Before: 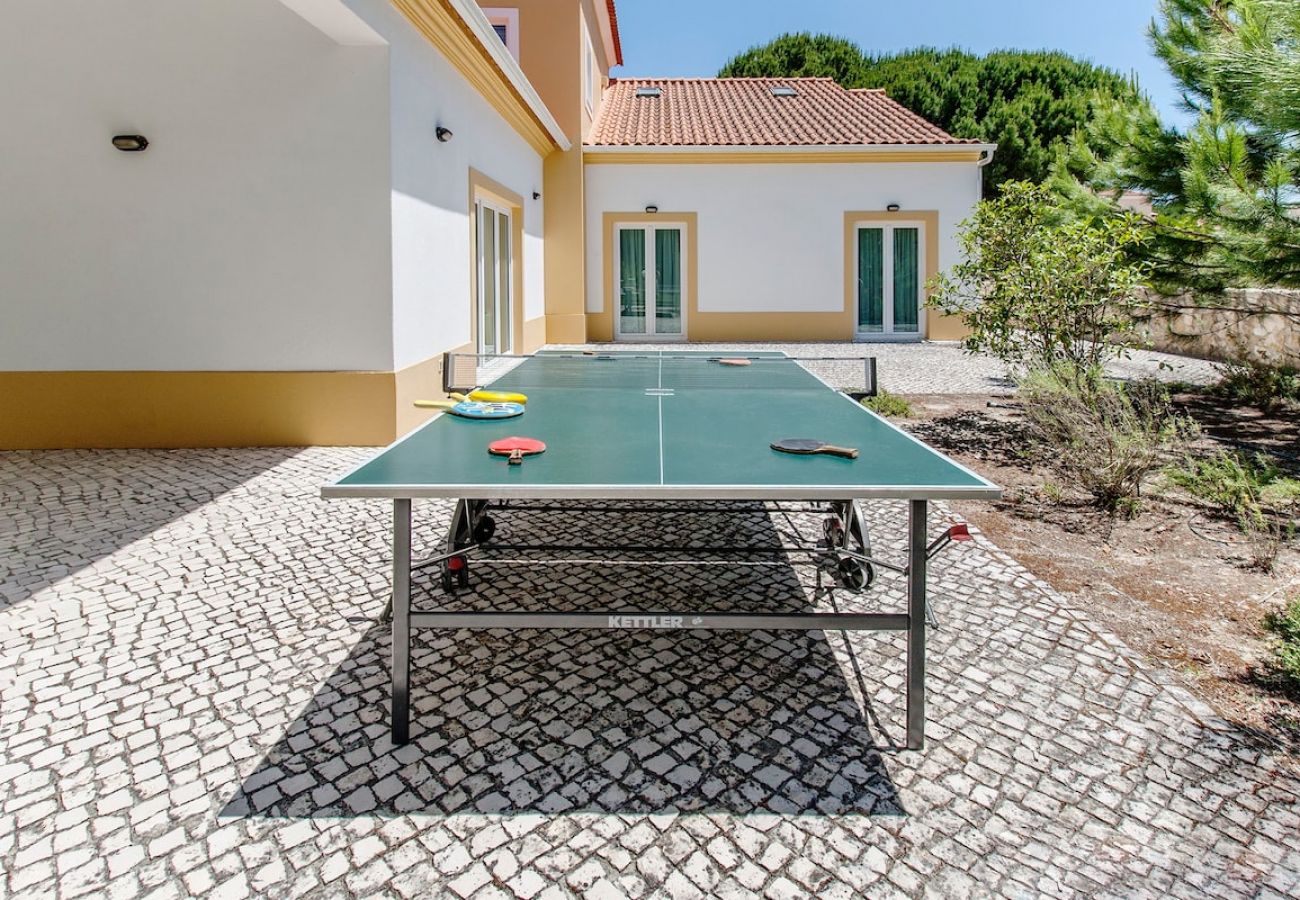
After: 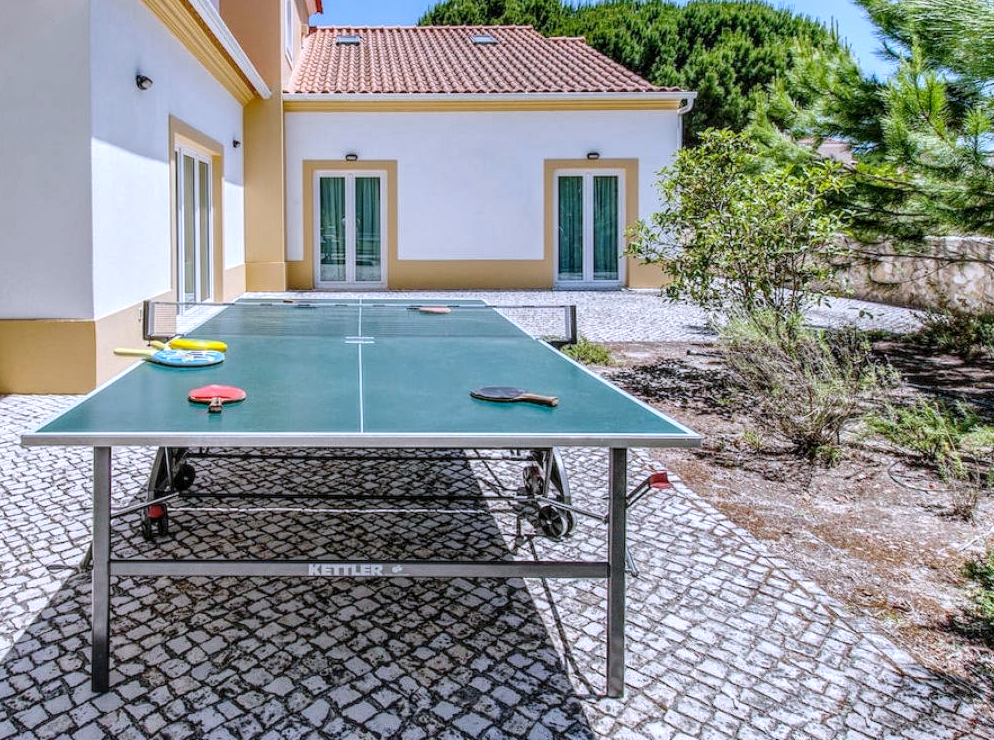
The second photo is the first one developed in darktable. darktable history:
local contrast: highlights 100%, shadows 100%, detail 200%, midtone range 0.2
crop: left 23.095%, top 5.827%, bottom 11.854%
contrast brightness saturation: contrast -0.1, brightness 0.05, saturation 0.08
white balance: red 0.967, blue 1.119, emerald 0.756
